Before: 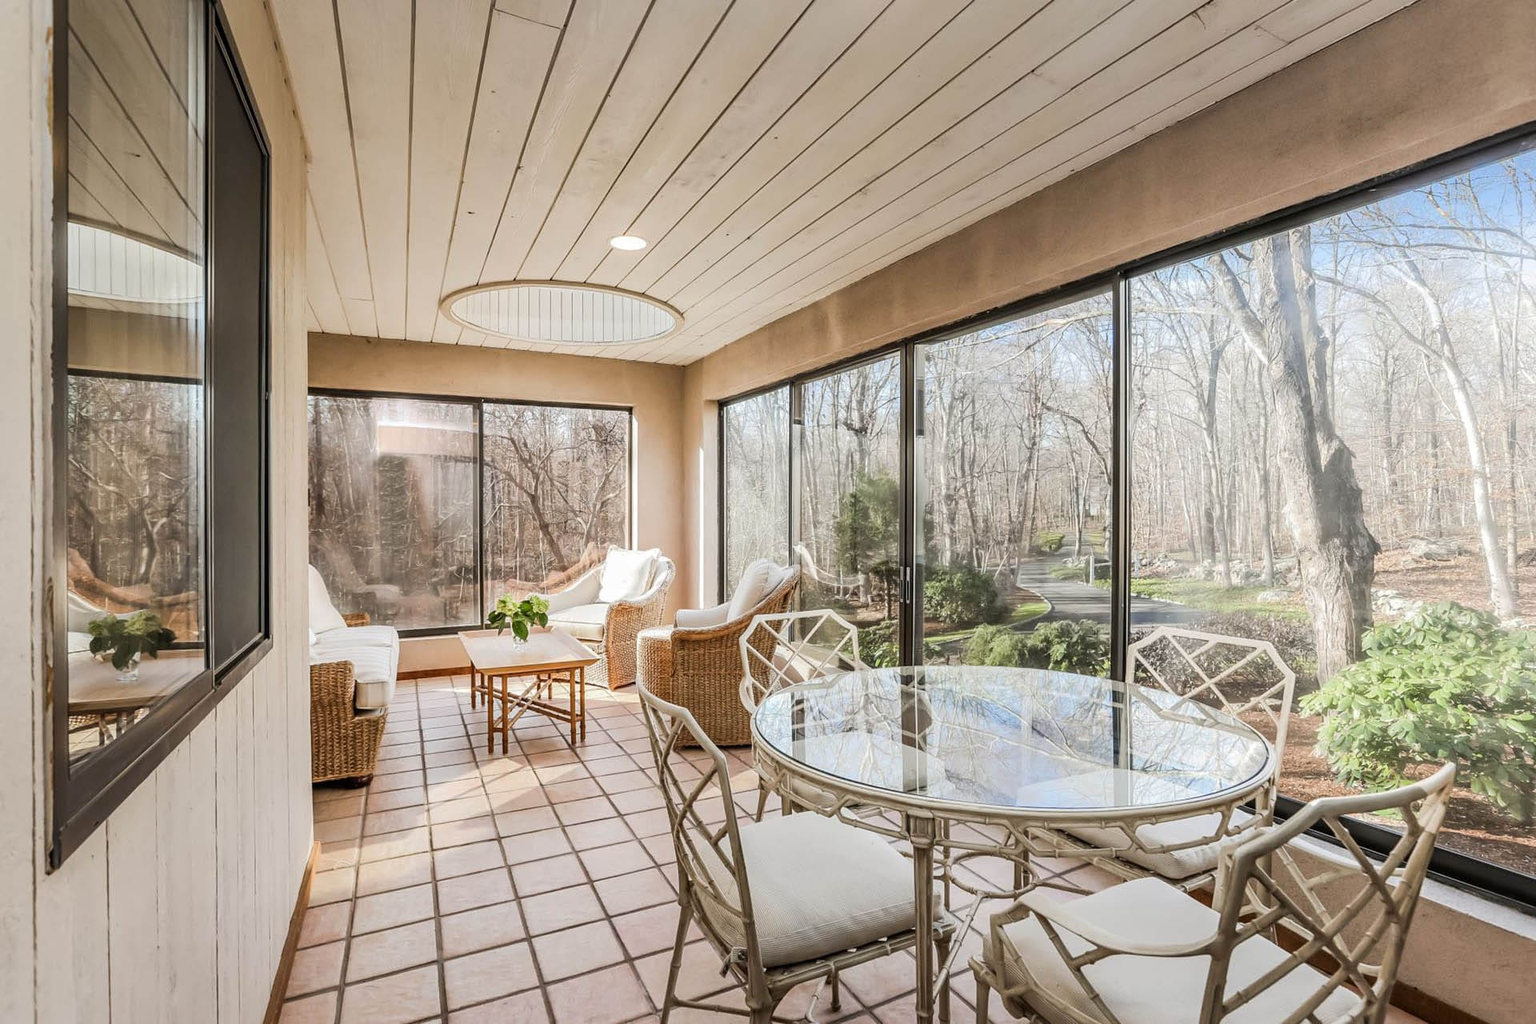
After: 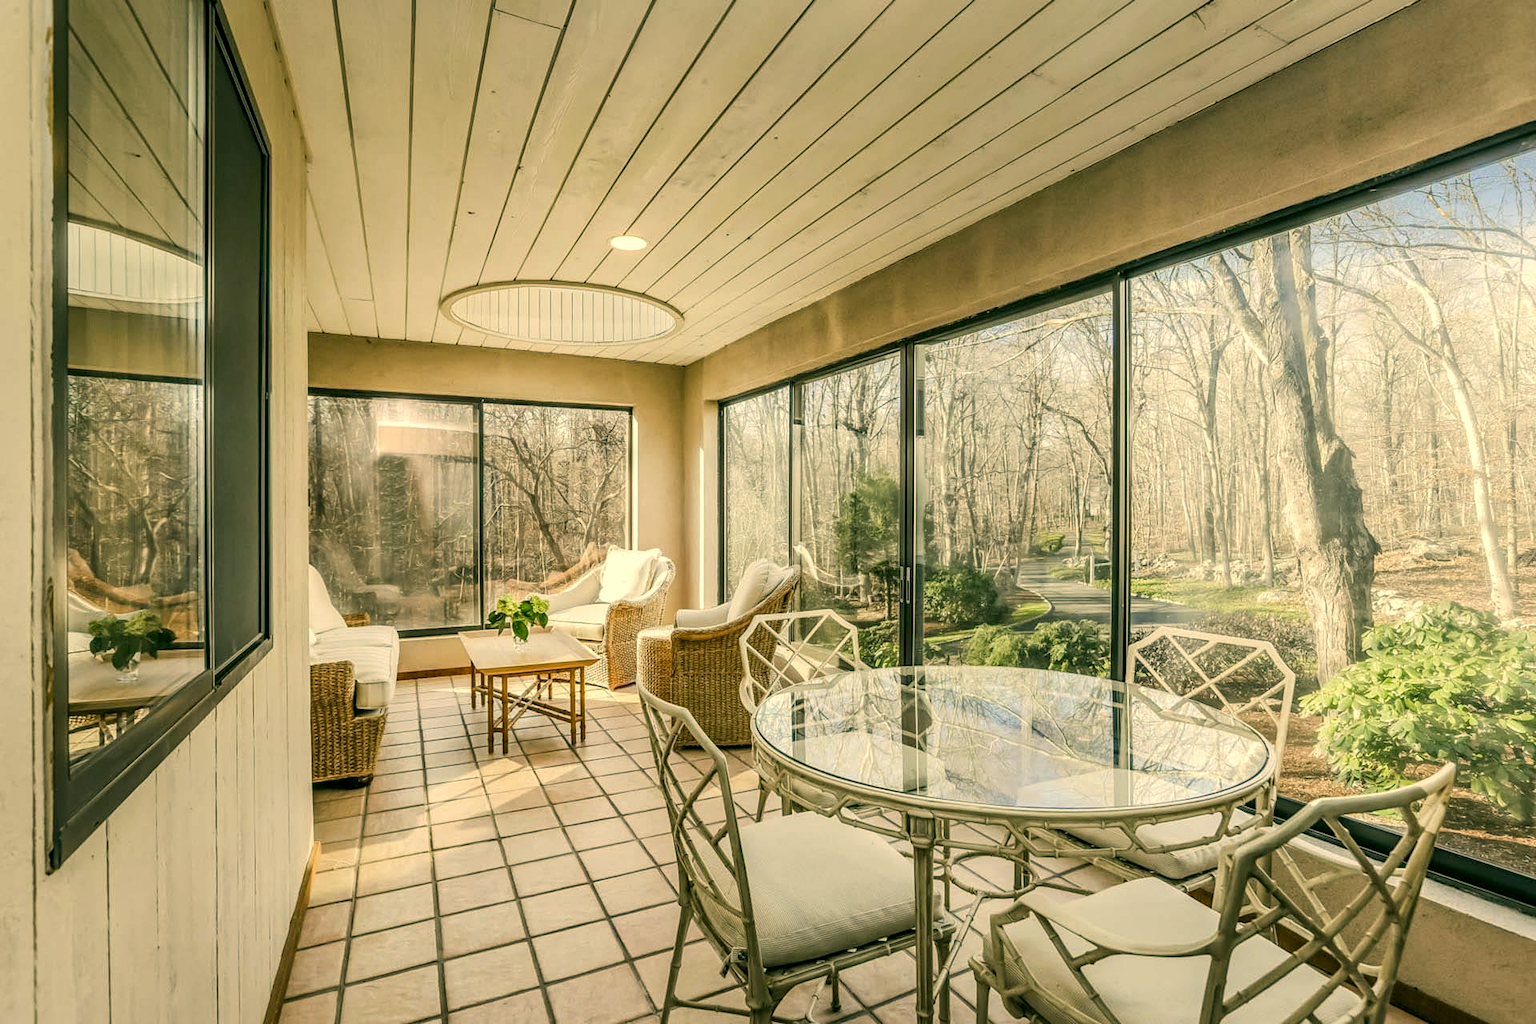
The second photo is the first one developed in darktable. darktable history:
color correction: highlights a* 4.72, highlights b* 24.55, shadows a* -15.53, shadows b* 4.02
local contrast: on, module defaults
